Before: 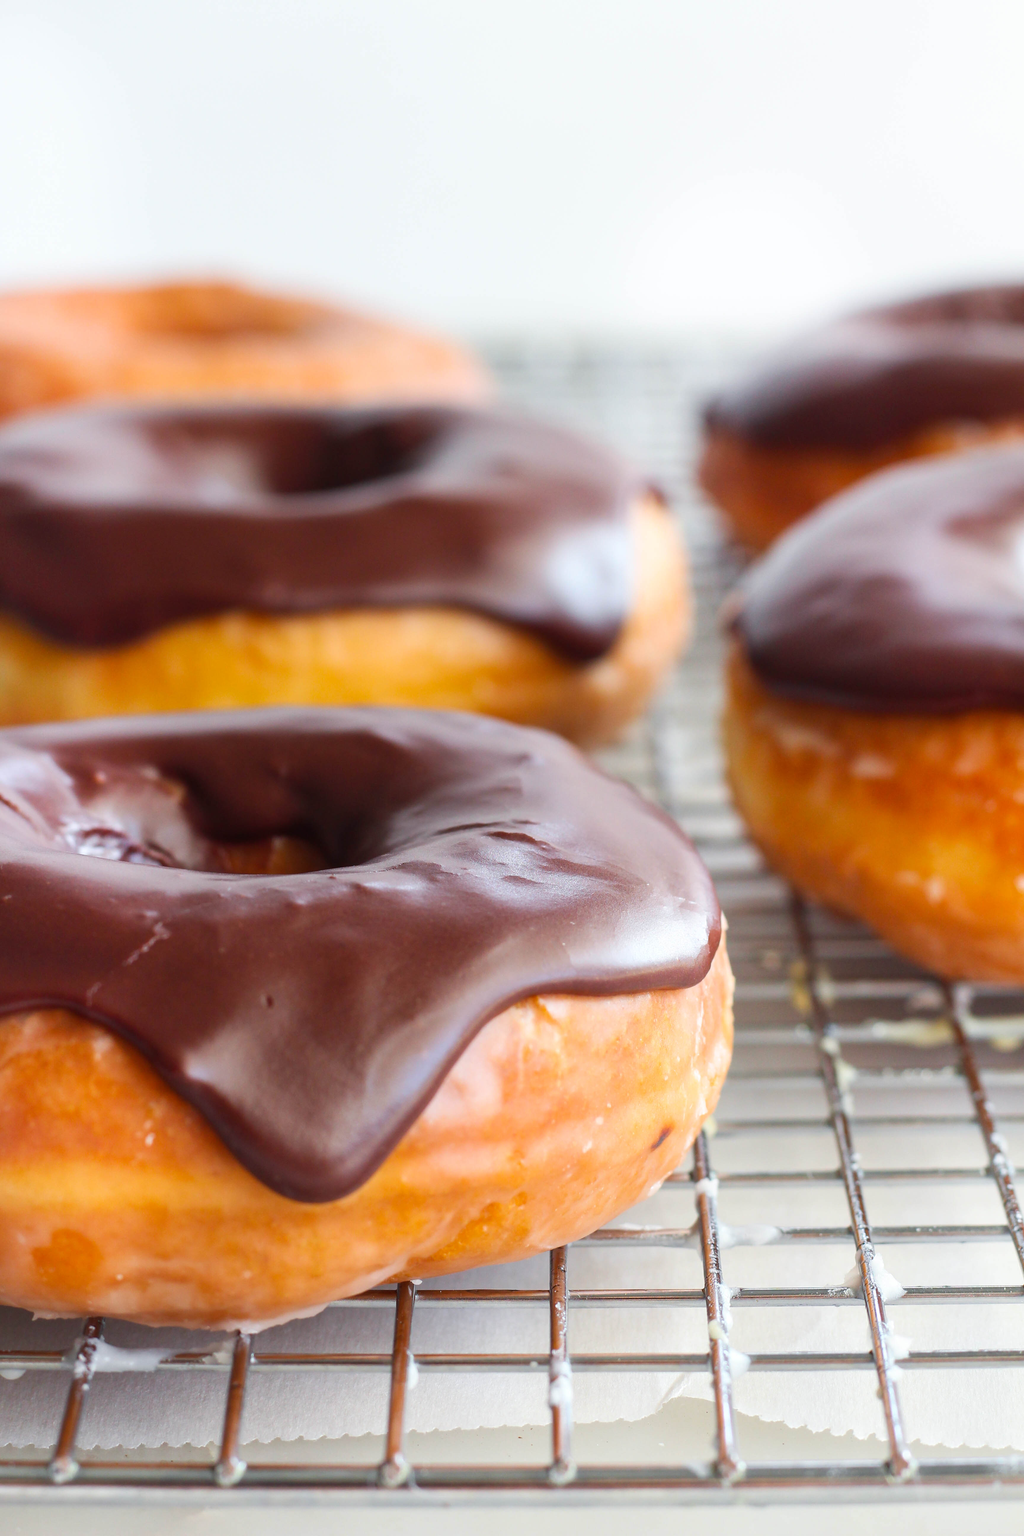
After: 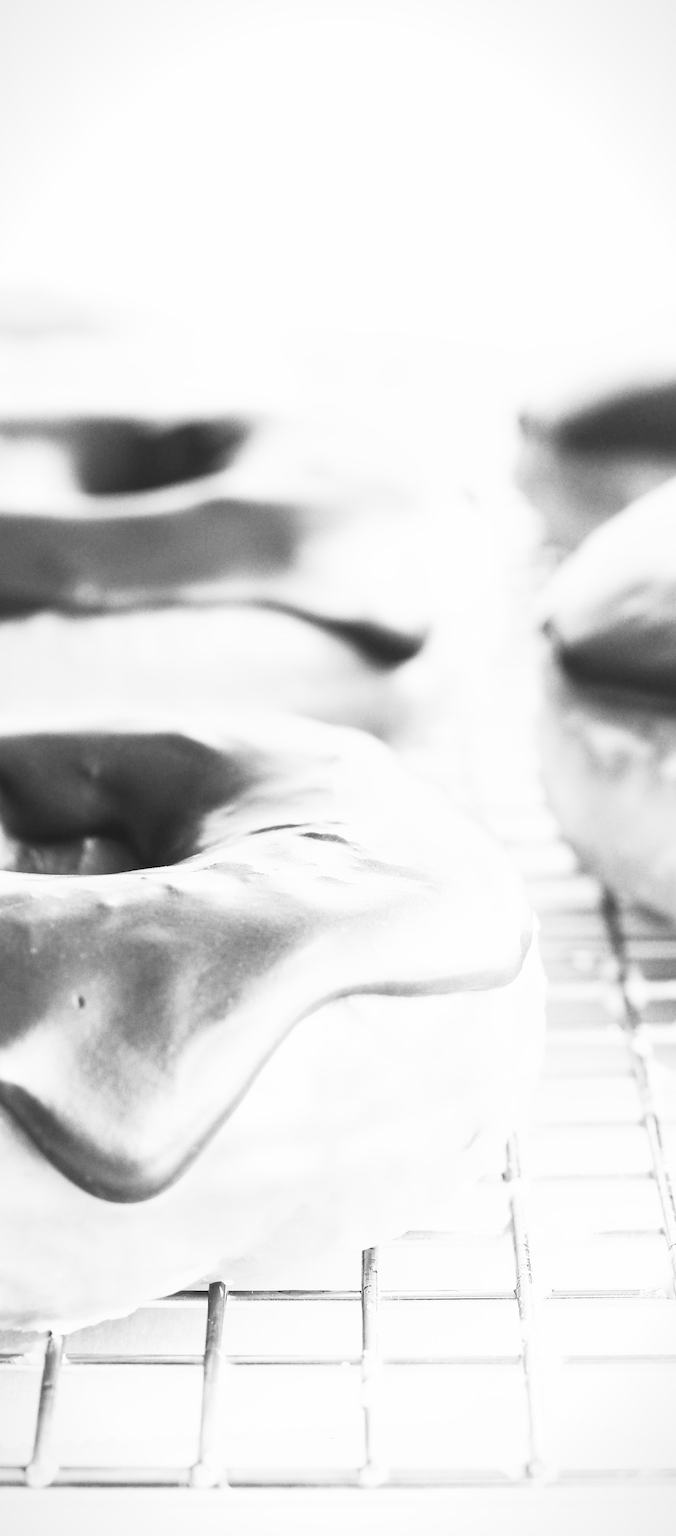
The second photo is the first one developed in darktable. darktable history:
crop and rotate: left 18.442%, right 15.508%
monochrome: a 16.01, b -2.65, highlights 0.52
contrast brightness saturation: contrast 0.39, brightness 0.53
vignetting: fall-off start 97%, fall-off radius 100%, width/height ratio 0.609, unbound false
base curve: curves: ch0 [(0, 0) (0.018, 0.026) (0.143, 0.37) (0.33, 0.731) (0.458, 0.853) (0.735, 0.965) (0.905, 0.986) (1, 1)]
color balance rgb: shadows lift › chroma 11.71%, shadows lift › hue 133.46°, power › chroma 2.15%, power › hue 166.83°, highlights gain › chroma 4%, highlights gain › hue 200.2°, perceptual saturation grading › global saturation 18.05%
